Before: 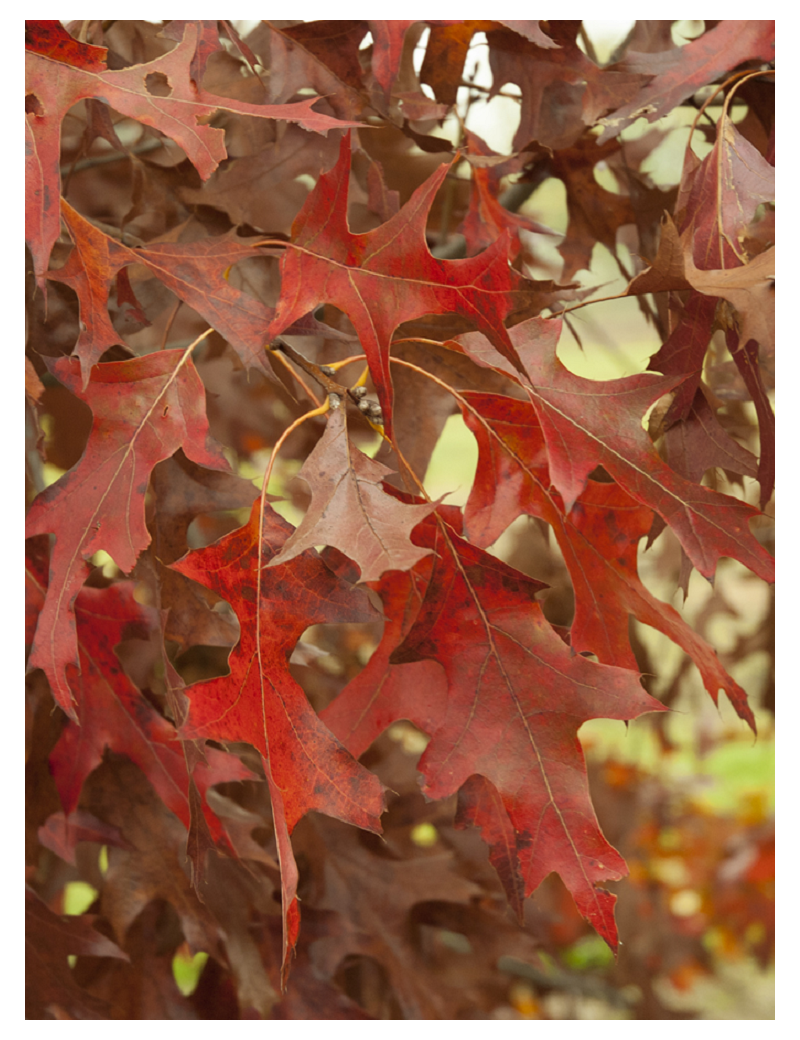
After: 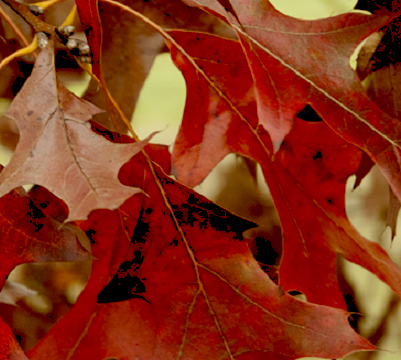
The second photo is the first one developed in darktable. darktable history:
exposure: black level correction 0.046, exposure -0.228 EV, compensate highlight preservation false
crop: left 36.607%, top 34.735%, right 13.146%, bottom 30.611%
levels: levels [0, 0.492, 0.984]
